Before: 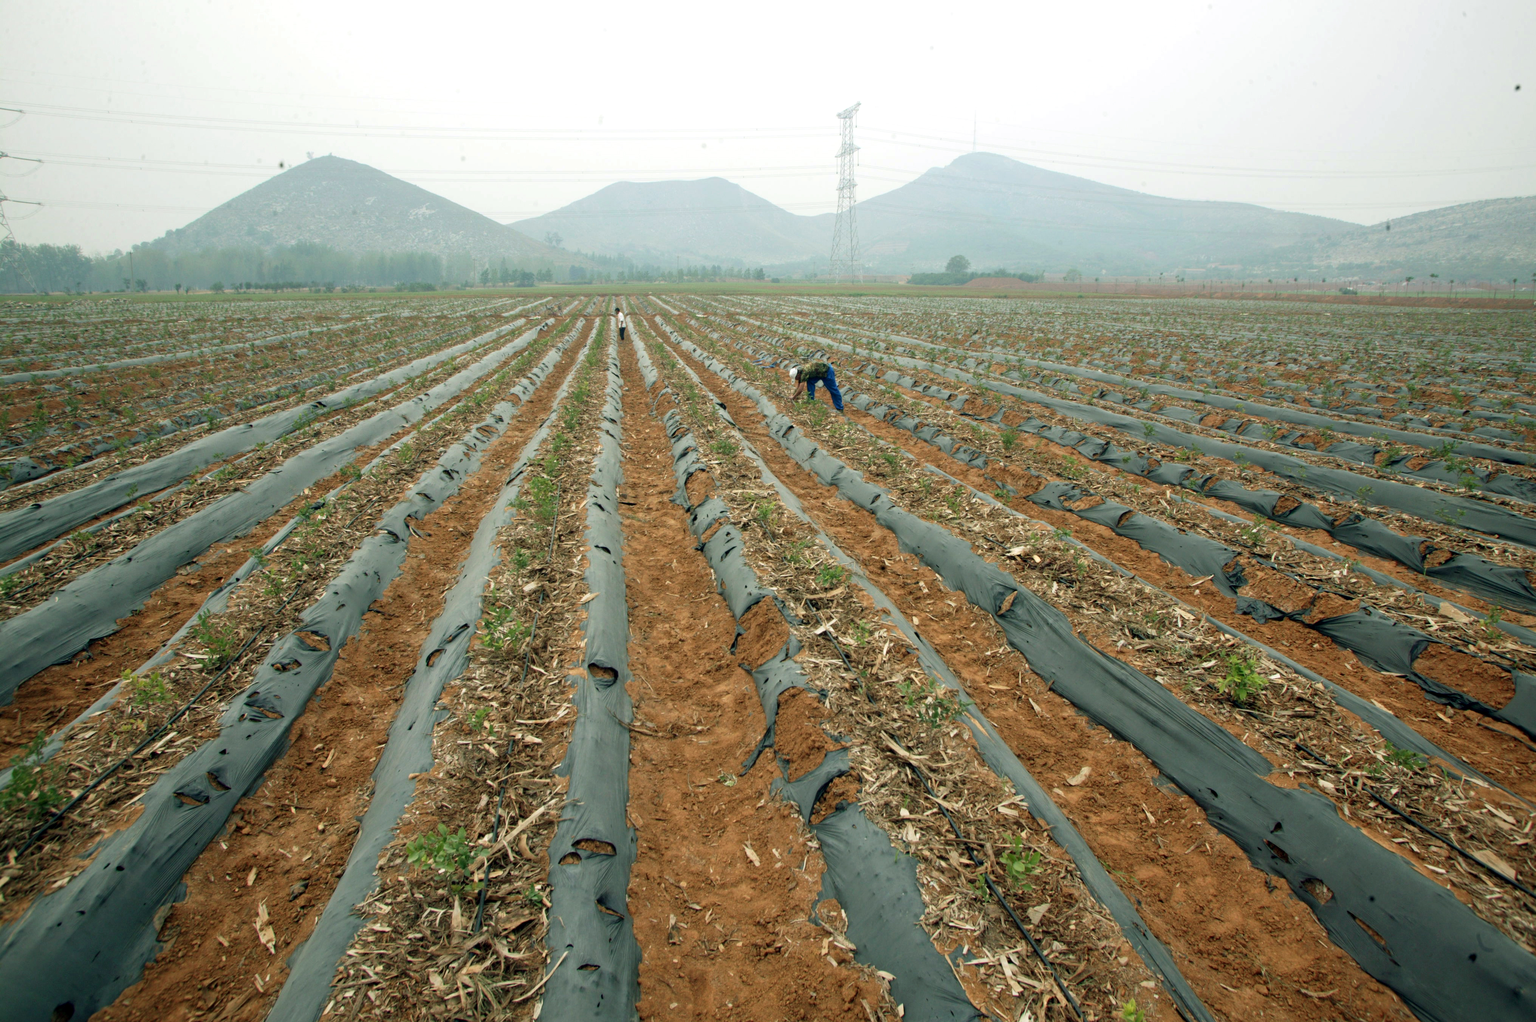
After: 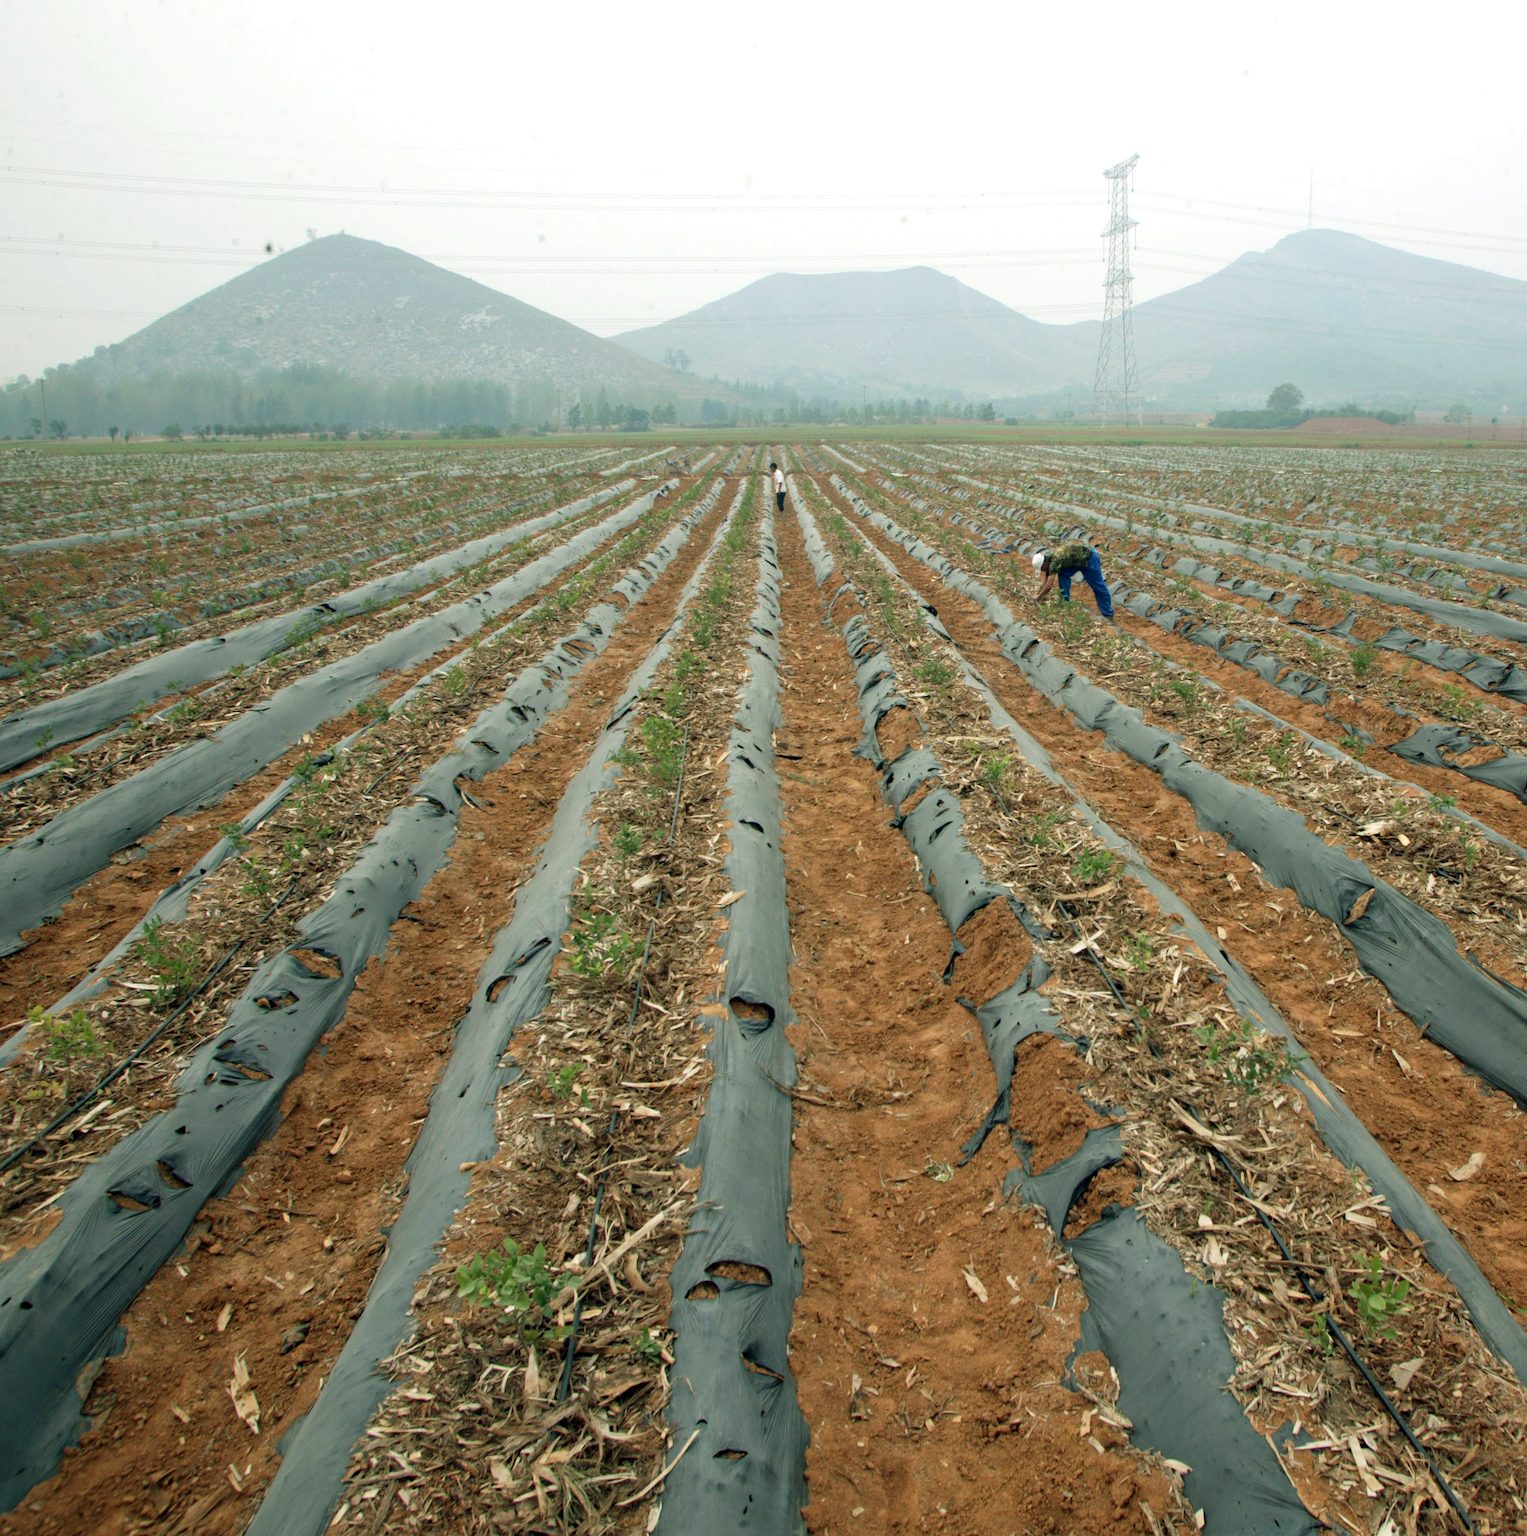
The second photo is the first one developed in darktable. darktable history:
crop and rotate: left 6.694%, right 27.116%
